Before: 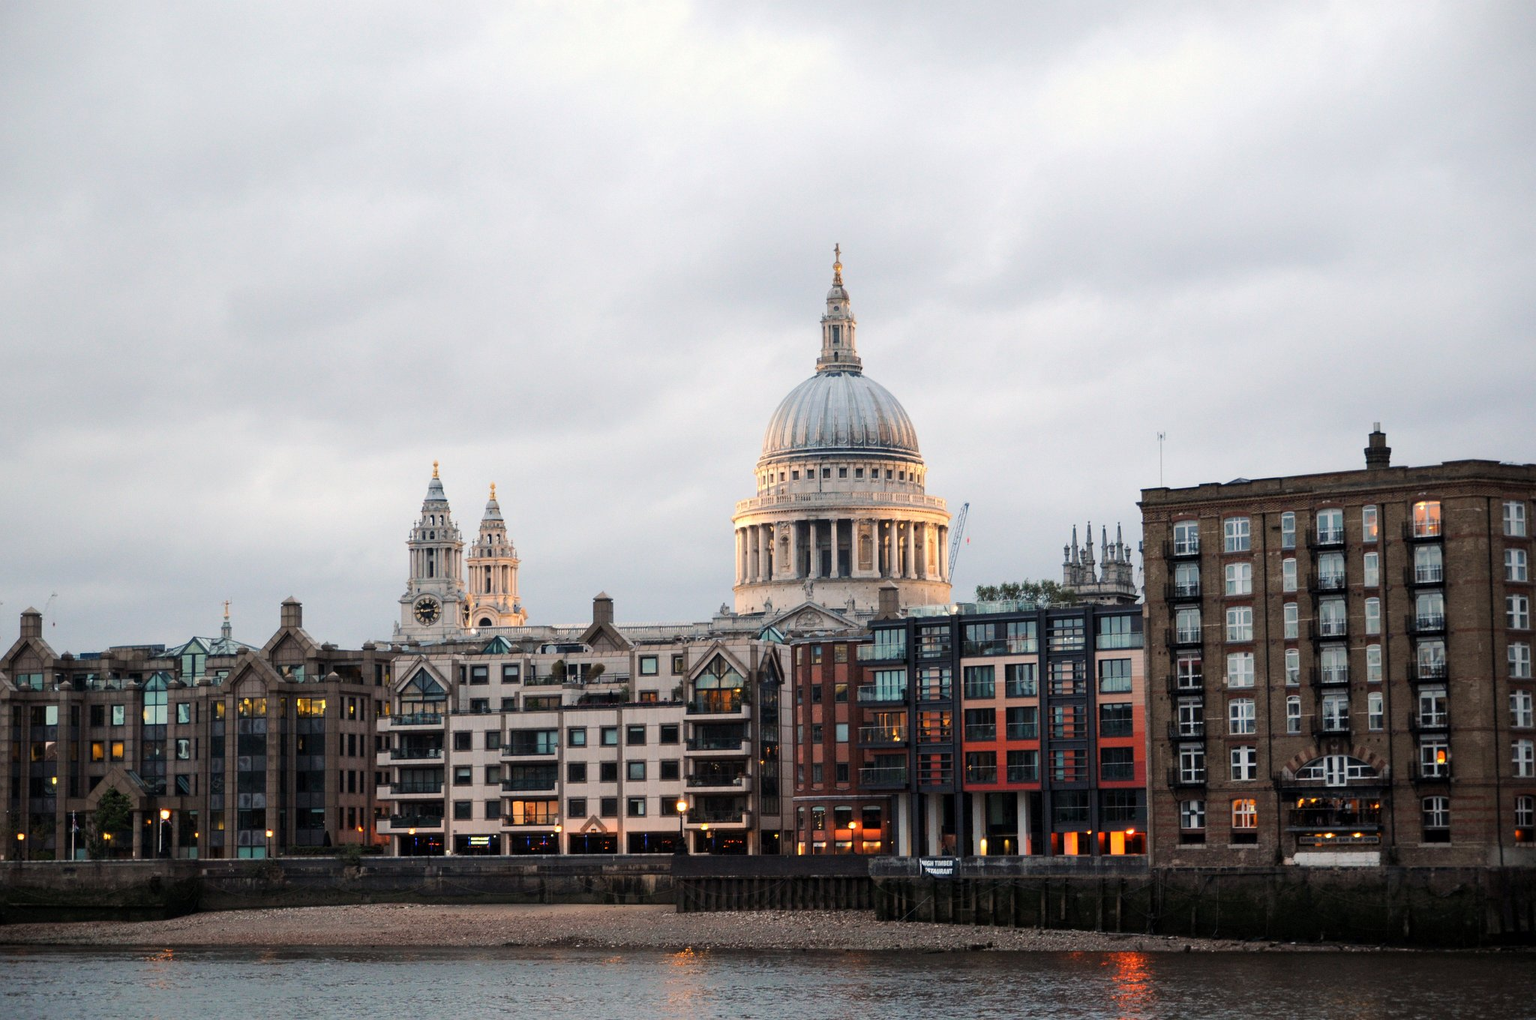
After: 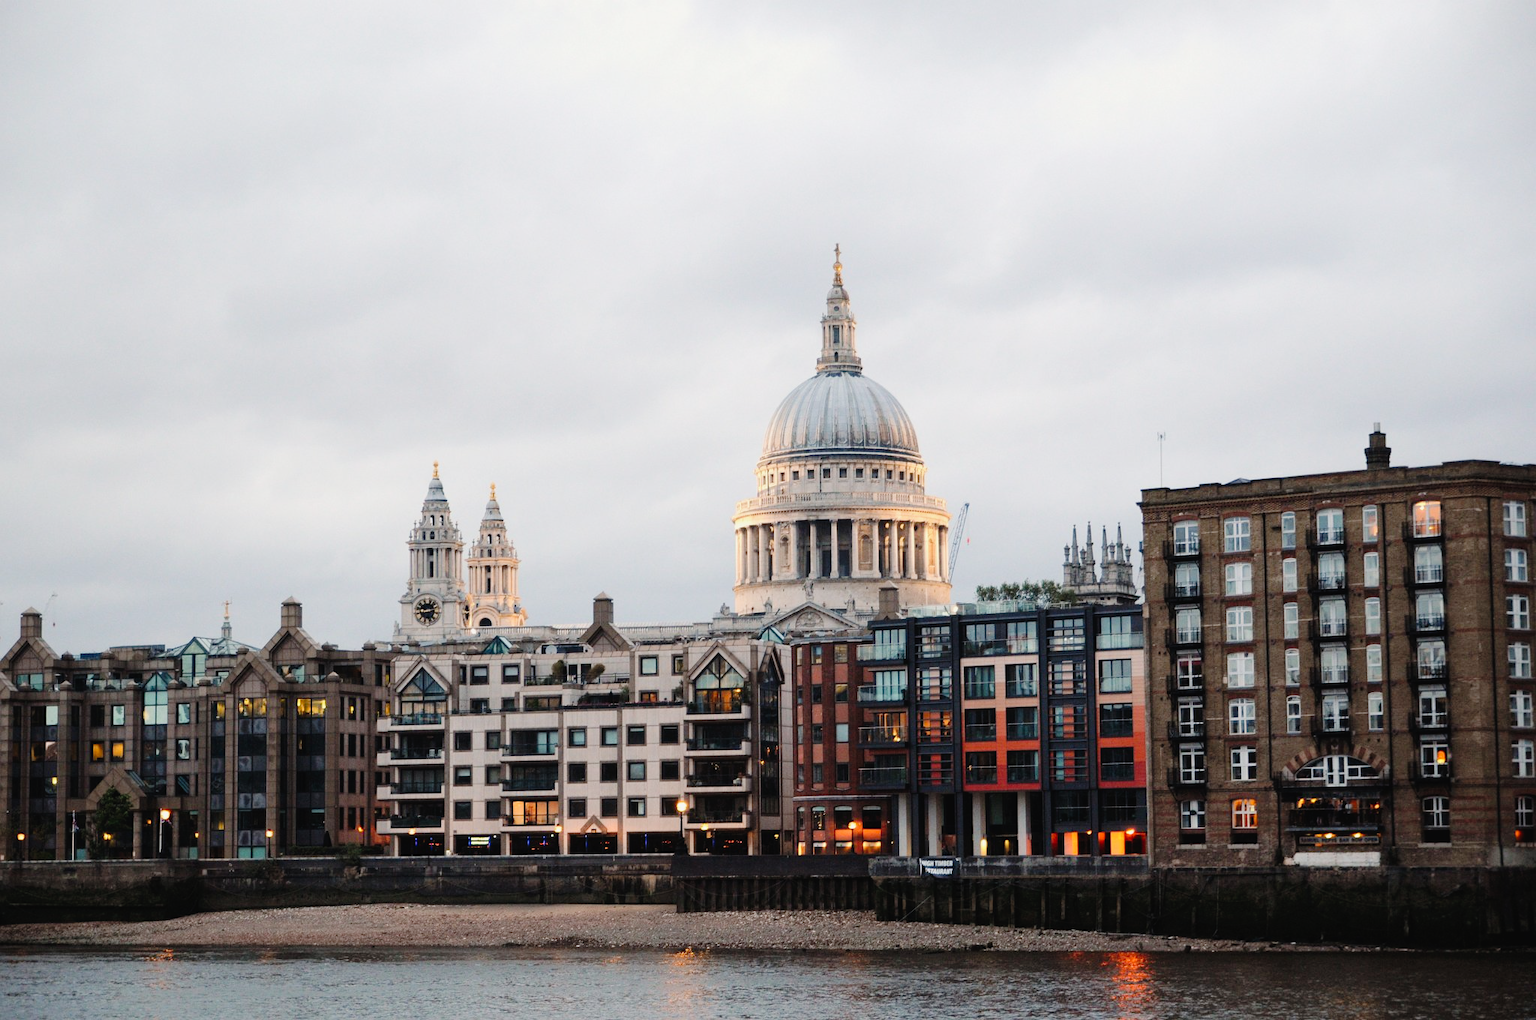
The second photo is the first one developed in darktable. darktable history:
tone curve: curves: ch0 [(0, 0.021) (0.049, 0.044) (0.152, 0.14) (0.328, 0.377) (0.473, 0.543) (0.641, 0.705) (0.868, 0.887) (1, 0.969)]; ch1 [(0, 0) (0.302, 0.331) (0.427, 0.433) (0.472, 0.47) (0.502, 0.503) (0.522, 0.526) (0.564, 0.591) (0.602, 0.632) (0.677, 0.701) (0.859, 0.885) (1, 1)]; ch2 [(0, 0) (0.33, 0.301) (0.447, 0.44) (0.487, 0.496) (0.502, 0.516) (0.535, 0.554) (0.565, 0.598) (0.618, 0.629) (1, 1)], preserve colors none
